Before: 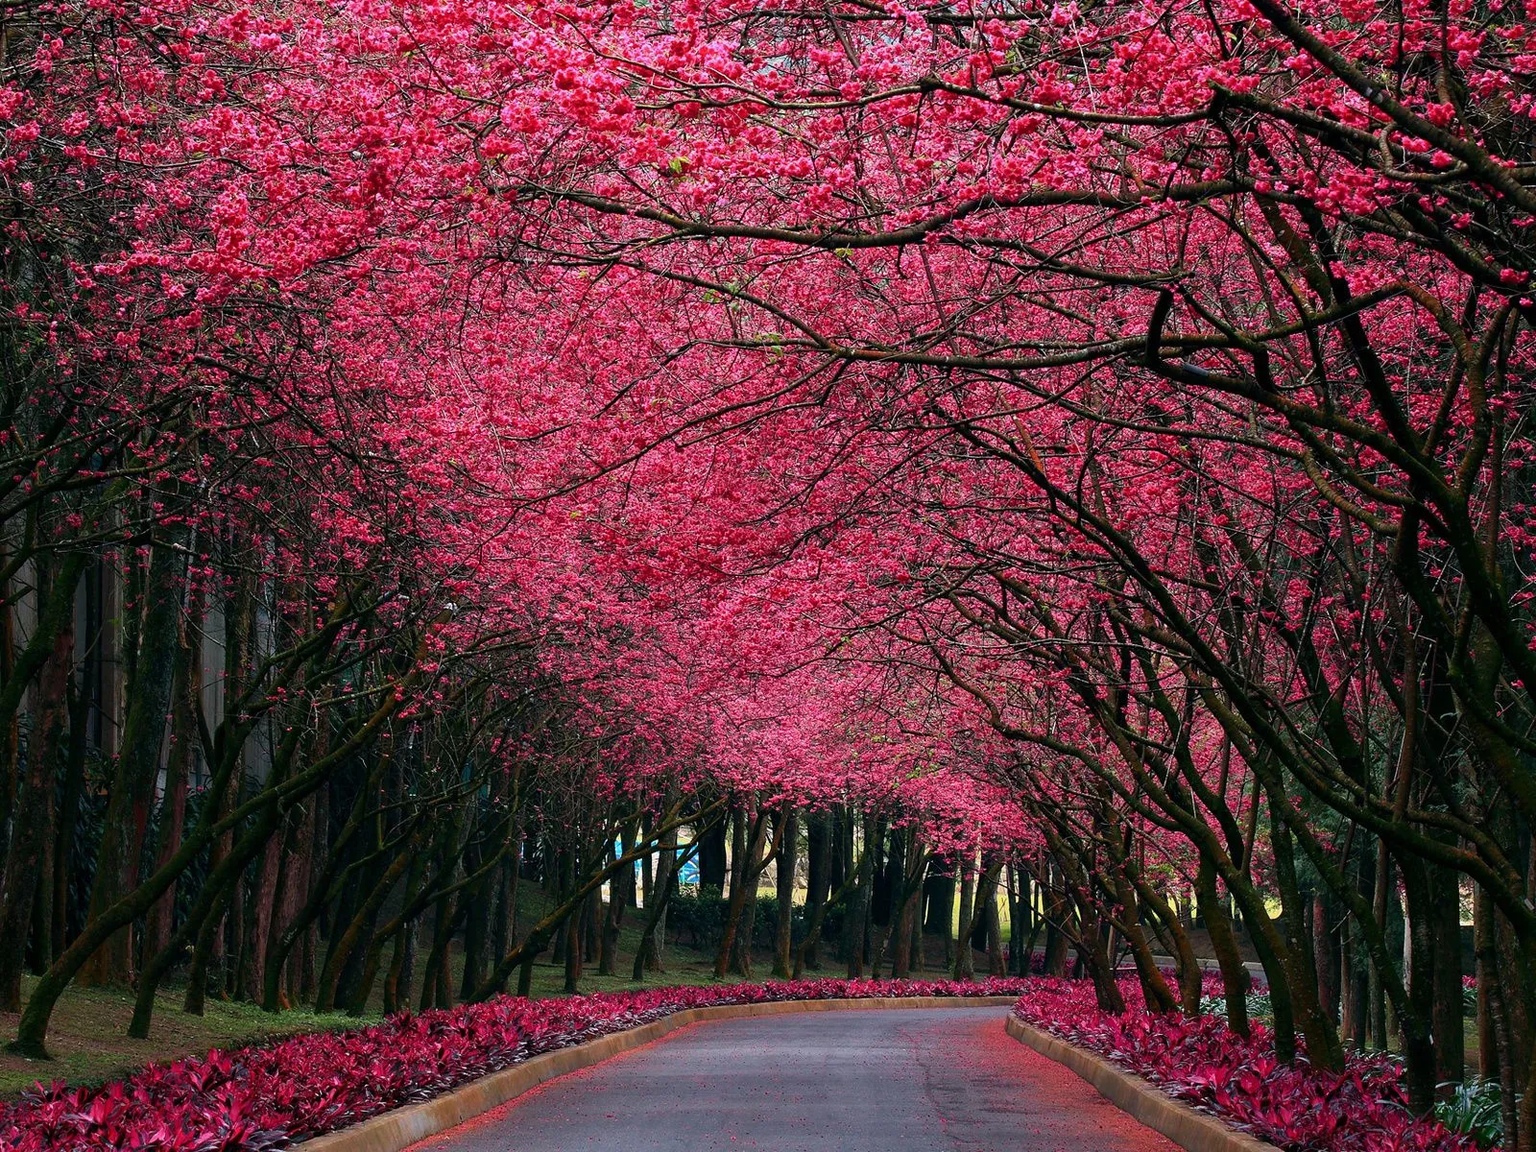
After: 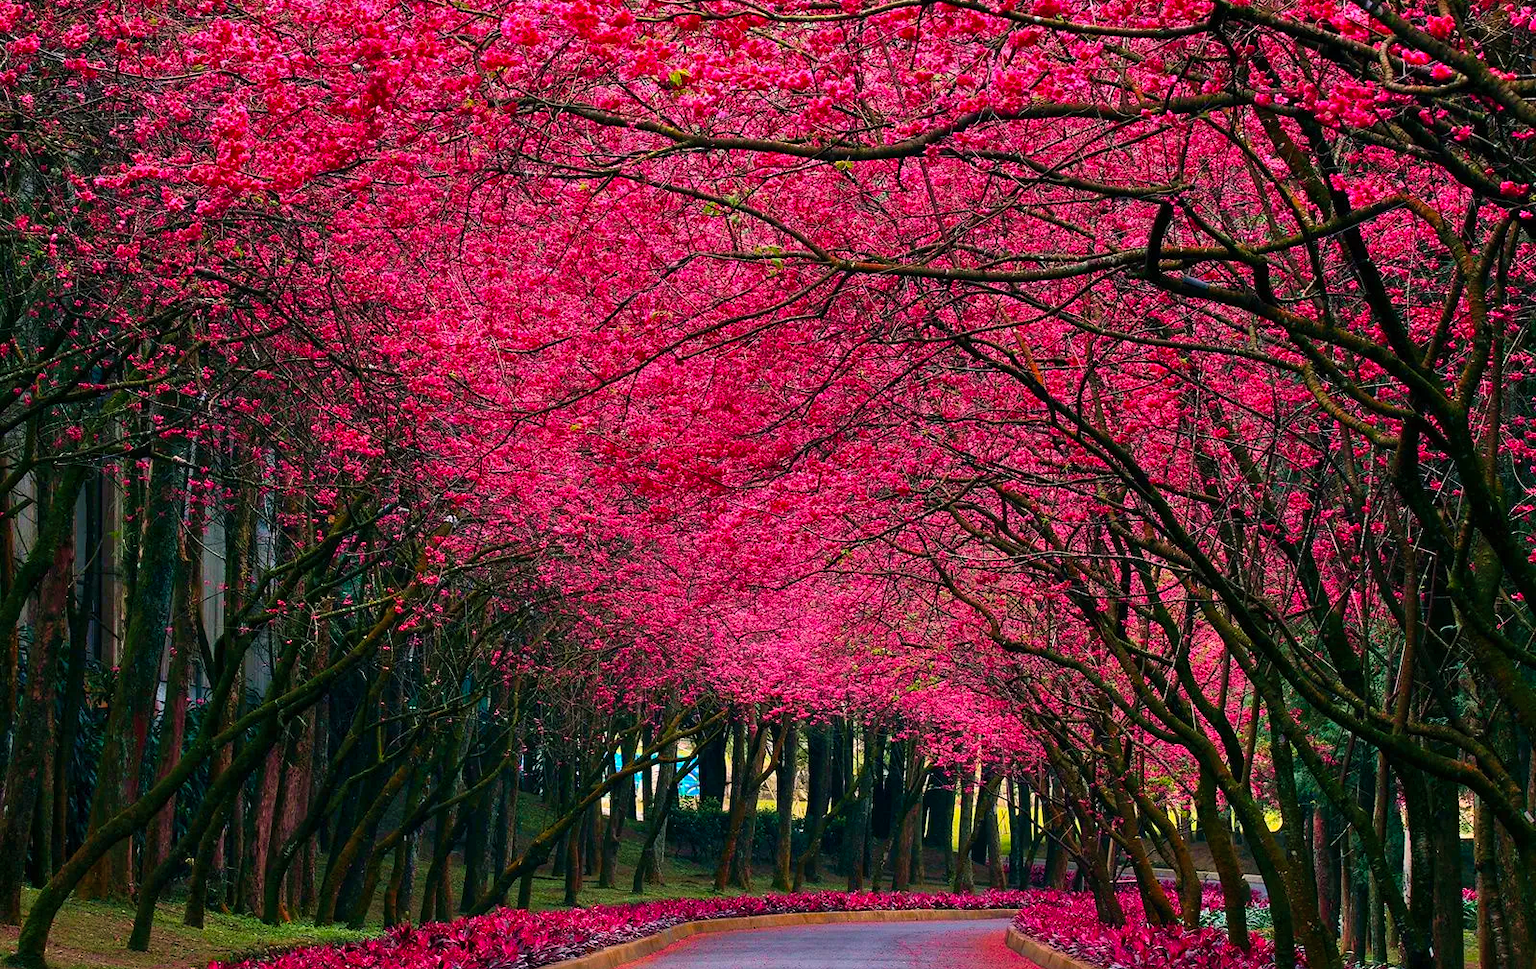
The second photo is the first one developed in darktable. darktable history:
color balance rgb: highlights gain › chroma 1.026%, highlights gain › hue 60.17°, linear chroma grading › global chroma 14.624%, perceptual saturation grading › global saturation 25.17%, global vibrance 14.513%
shadows and highlights: shadows 40.06, highlights -55.34, low approximation 0.01, soften with gaussian
tone equalizer: edges refinement/feathering 500, mask exposure compensation -1.57 EV, preserve details no
velvia: strength 27.38%
crop: top 7.6%, bottom 8.162%
